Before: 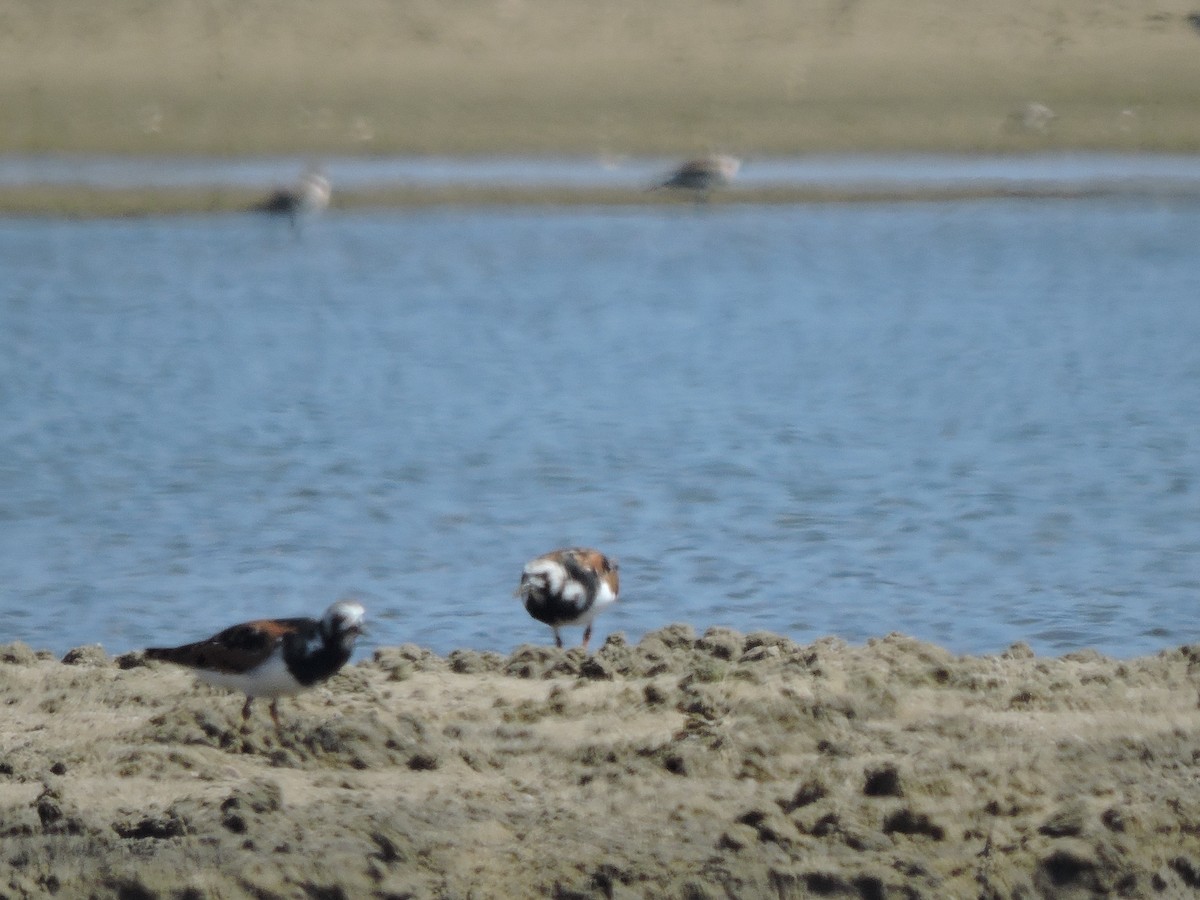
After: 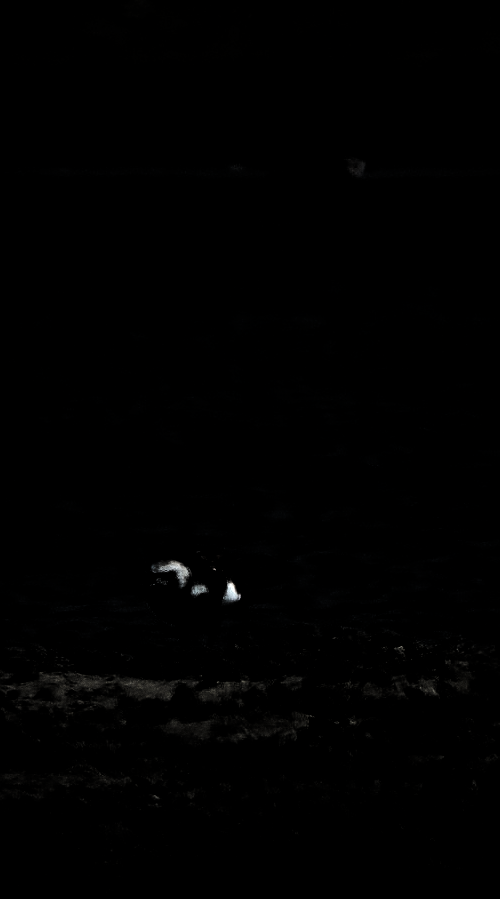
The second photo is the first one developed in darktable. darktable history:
levels: levels [0.721, 0.937, 0.997]
base curve: curves: ch0 [(0, 0) (0.557, 0.834) (1, 1)]
grain: coarseness 0.09 ISO, strength 40%
color zones: curves: ch0 [(0, 0.613) (0.01, 0.613) (0.245, 0.448) (0.498, 0.529) (0.642, 0.665) (0.879, 0.777) (0.99, 0.613)]; ch1 [(0, 0) (0.143, 0) (0.286, 0) (0.429, 0) (0.571, 0) (0.714, 0) (0.857, 0)], mix -138.01%
exposure: black level correction 0.016, exposure -0.009 EV, compensate highlight preservation false
crop: left 31.229%, right 27.105%
sharpen: on, module defaults
